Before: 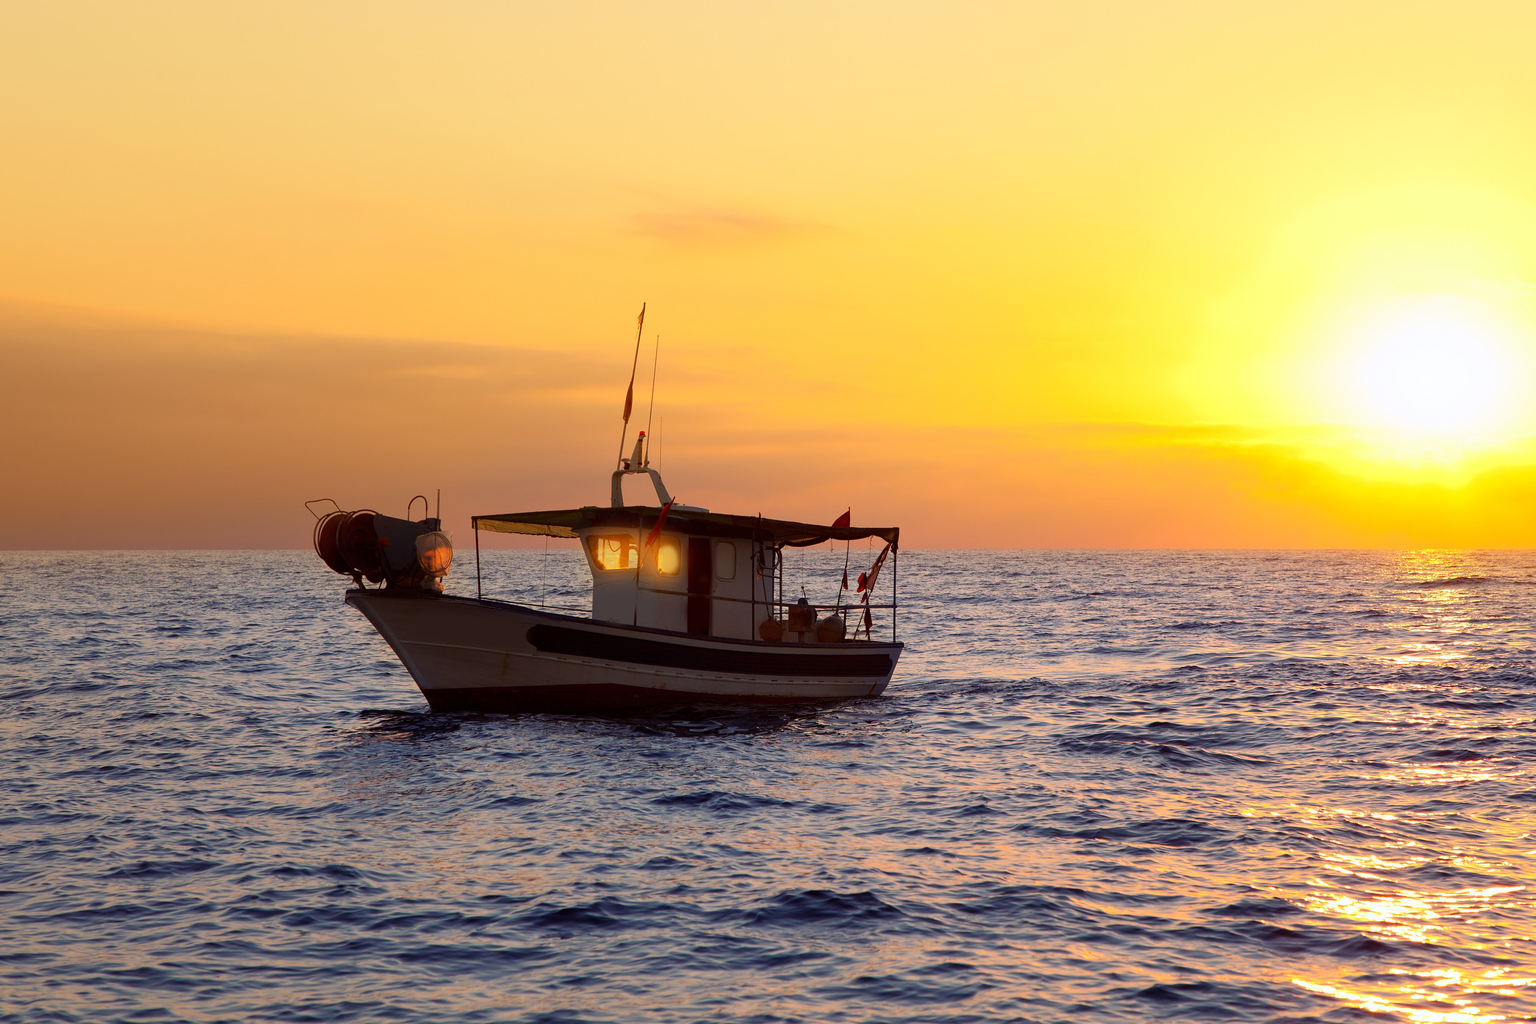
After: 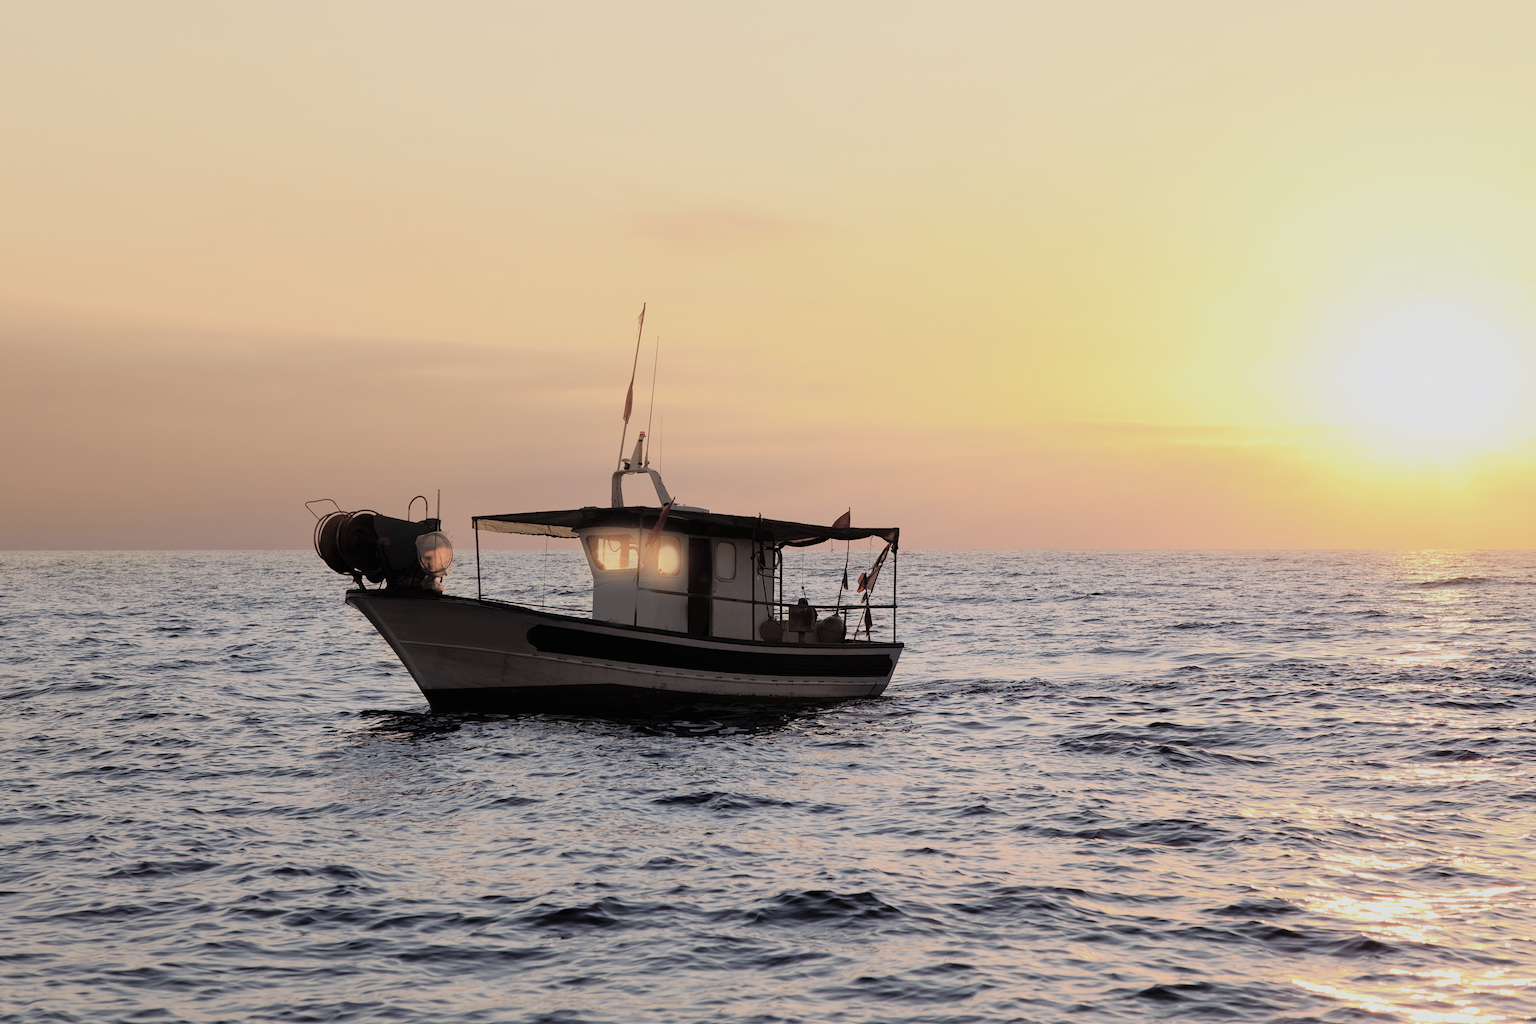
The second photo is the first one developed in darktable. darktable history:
contrast brightness saturation: brightness 0.187, saturation -0.509
filmic rgb: black relative exposure -7.65 EV, white relative exposure 4.56 EV, hardness 3.61, contrast 1.056
